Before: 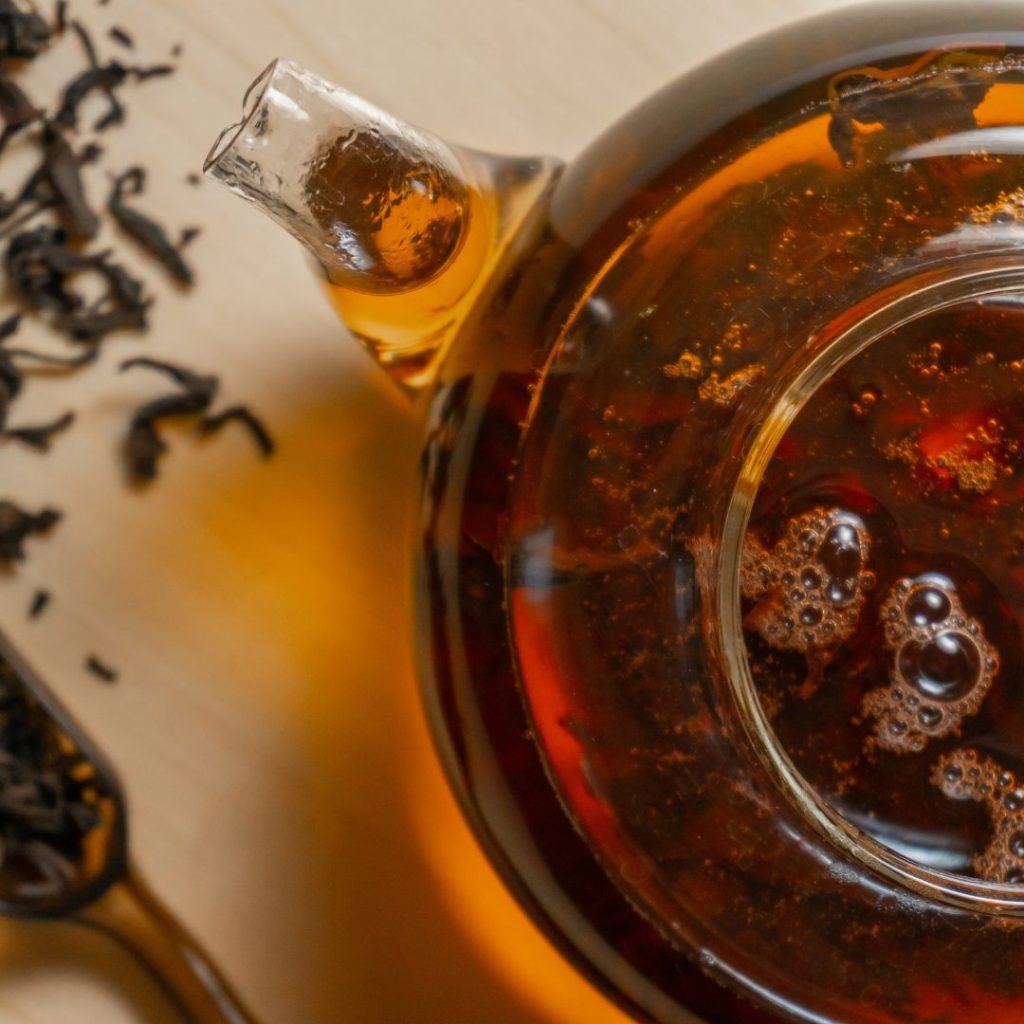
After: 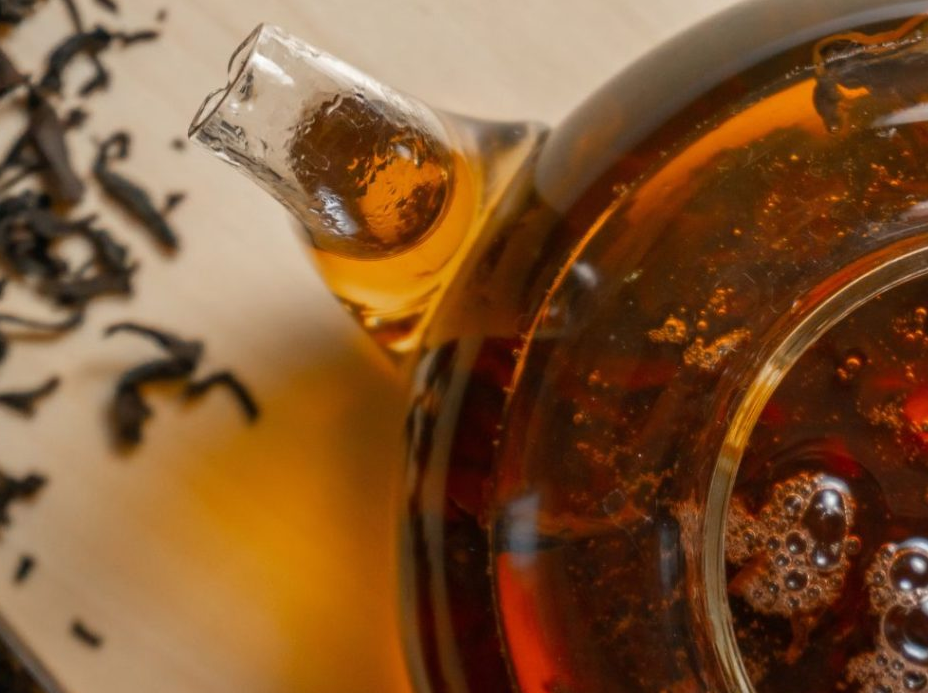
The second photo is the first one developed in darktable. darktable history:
crop: left 1.509%, top 3.452%, right 7.696%, bottom 28.452%
tone equalizer: on, module defaults
